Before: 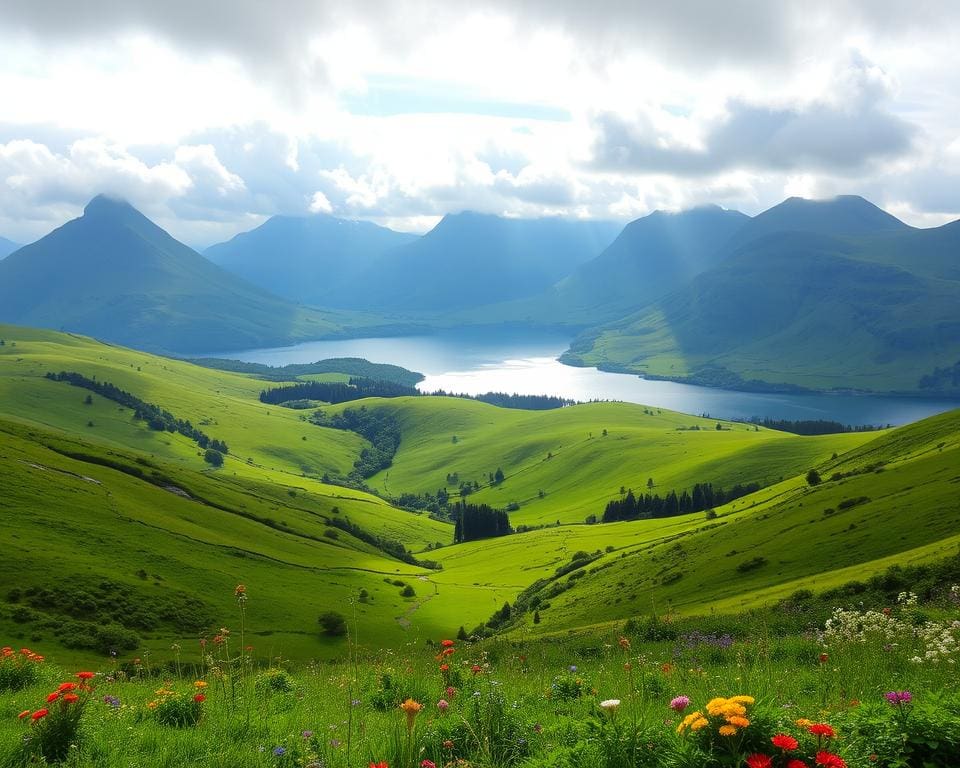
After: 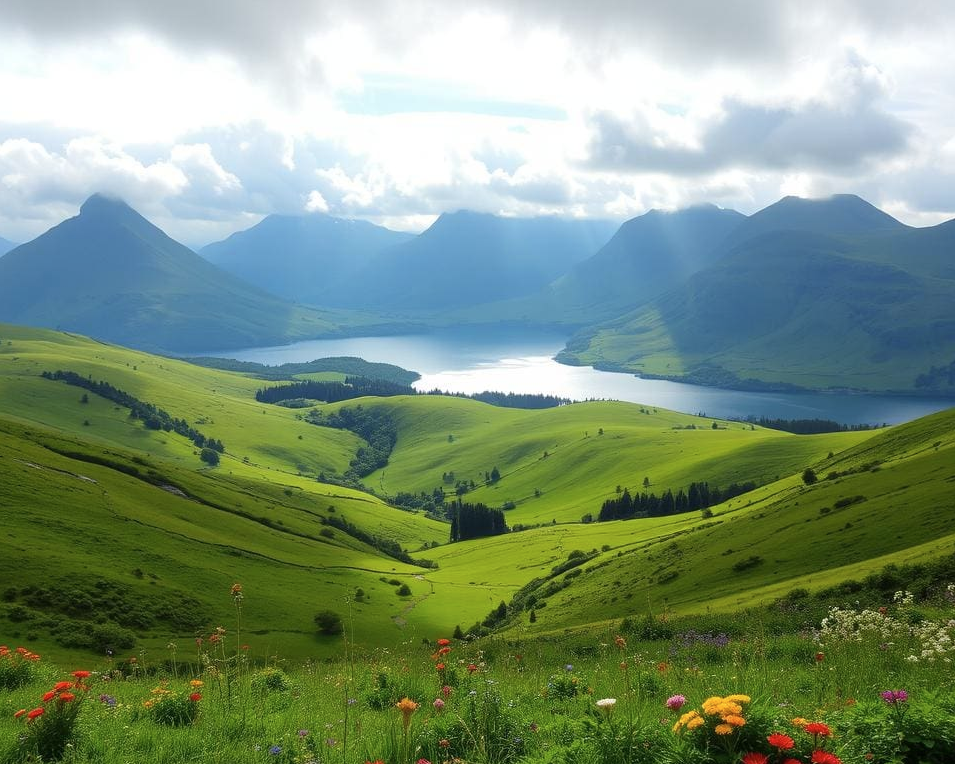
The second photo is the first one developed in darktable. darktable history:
crop and rotate: left 0.48%, top 0.19%, bottom 0.299%
contrast brightness saturation: saturation -0.087
